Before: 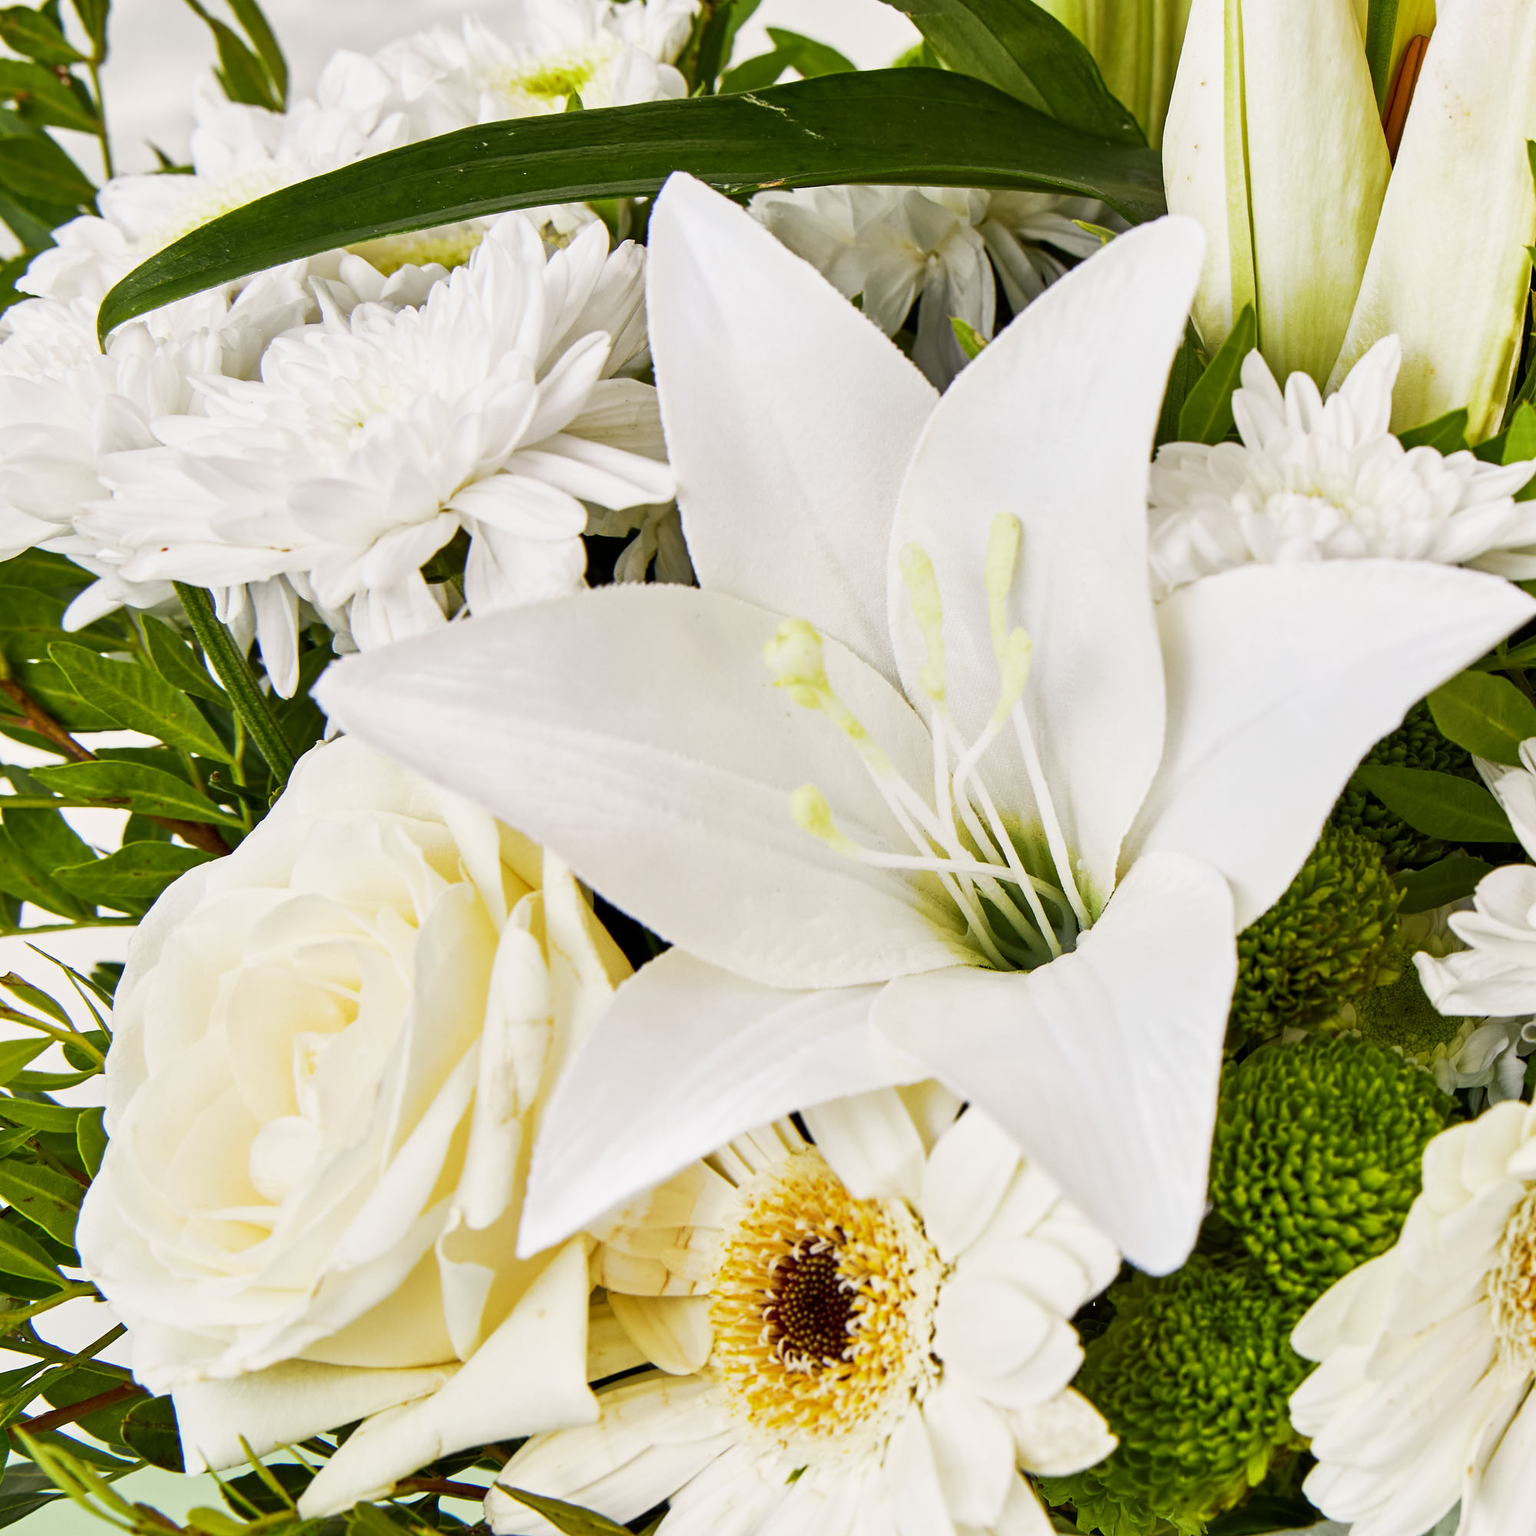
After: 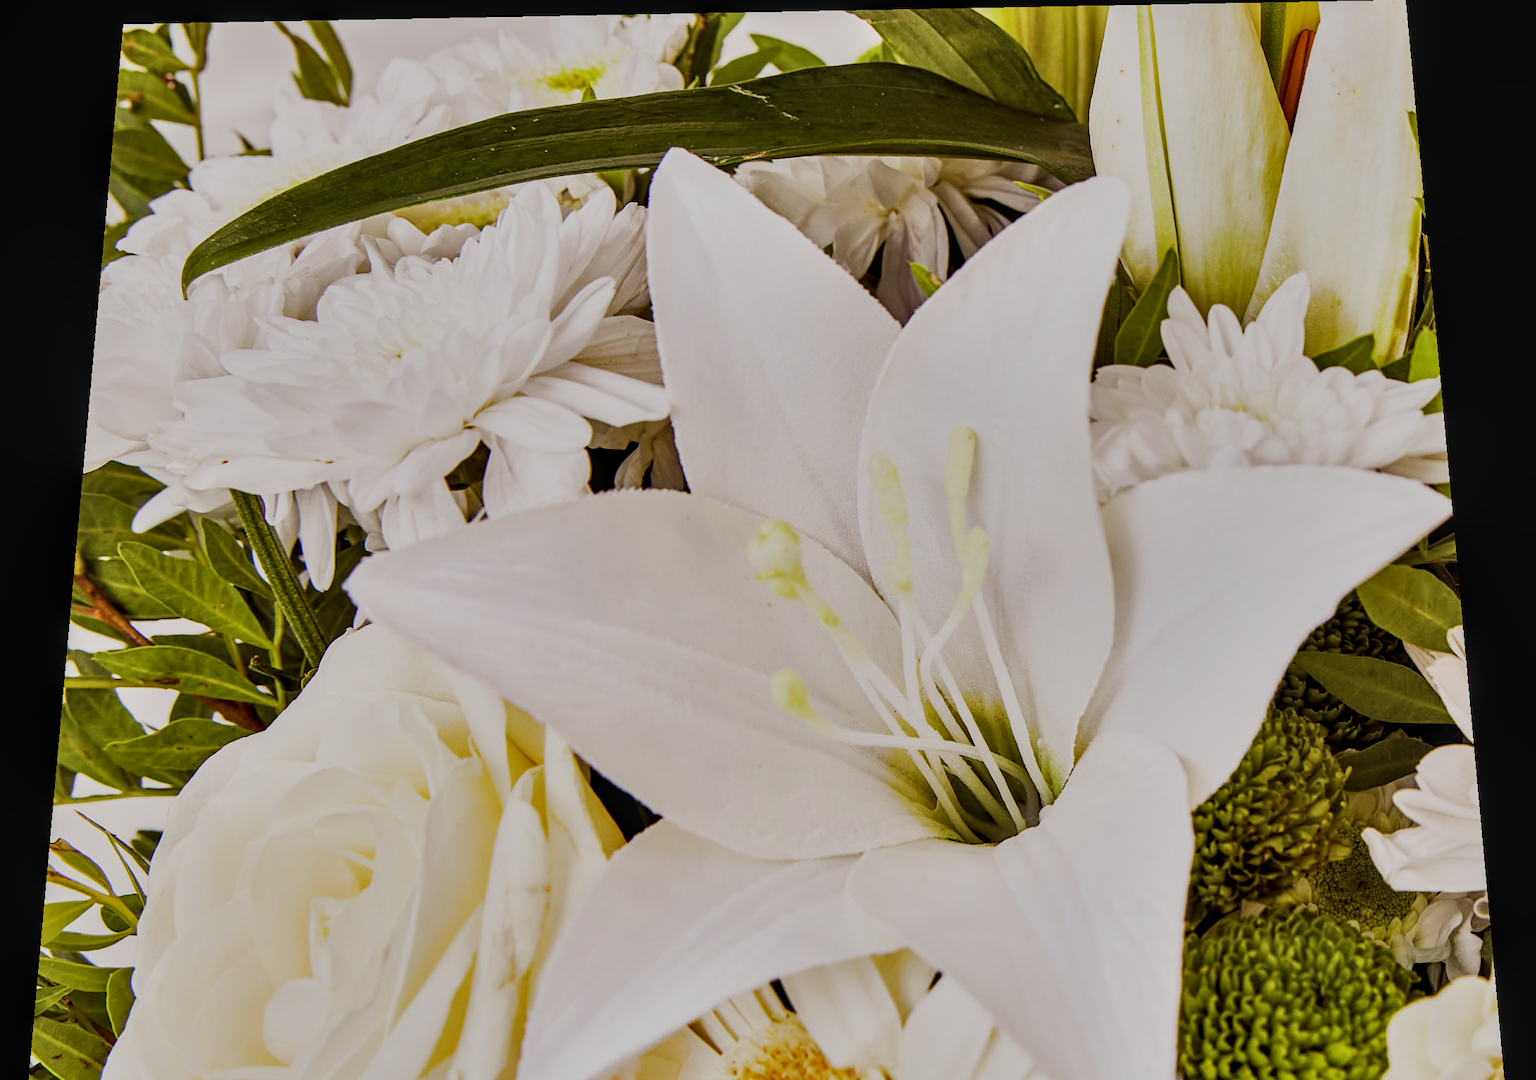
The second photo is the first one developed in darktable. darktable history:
shadows and highlights: shadows 52.42, soften with gaussian
crop: bottom 24.967%
local contrast: on, module defaults
sharpen: amount 0.2
rotate and perspective: rotation 0.128°, lens shift (vertical) -0.181, lens shift (horizontal) -0.044, shear 0.001, automatic cropping off
rgb levels: mode RGB, independent channels, levels [[0, 0.474, 1], [0, 0.5, 1], [0, 0.5, 1]]
filmic rgb: black relative exposure -7.65 EV, white relative exposure 4.56 EV, hardness 3.61
